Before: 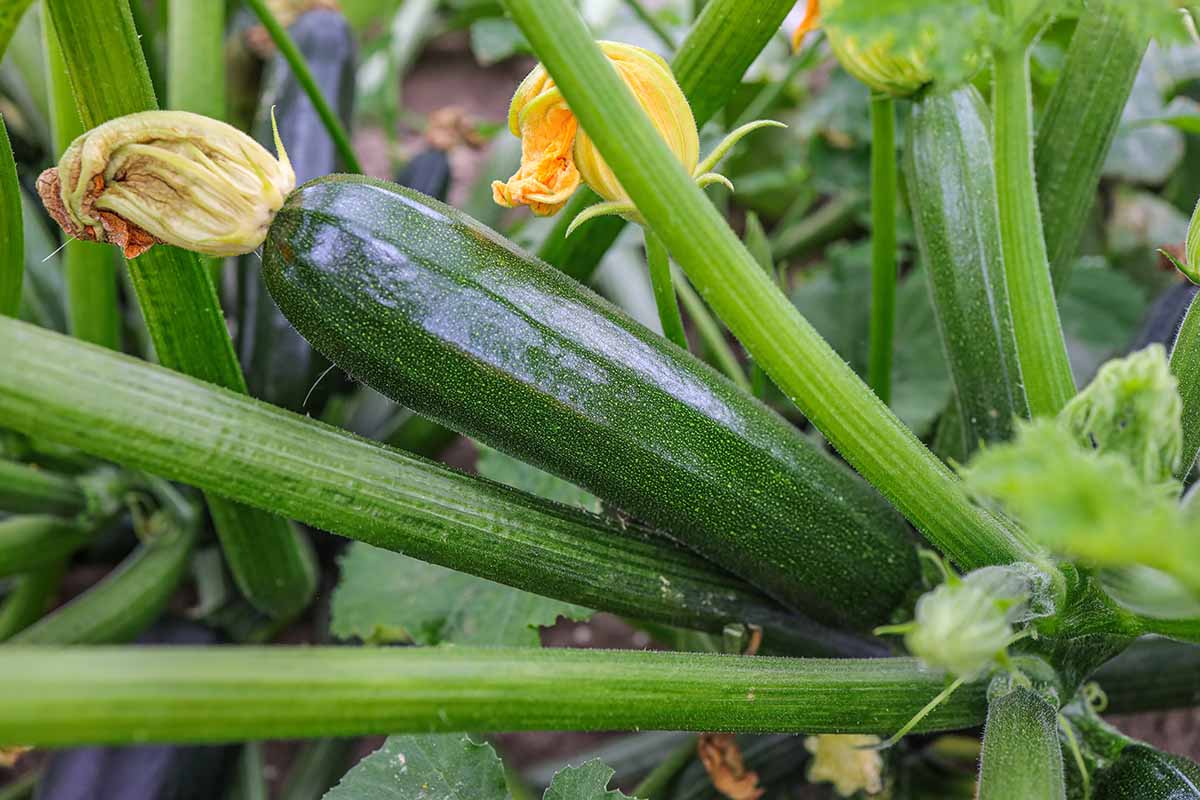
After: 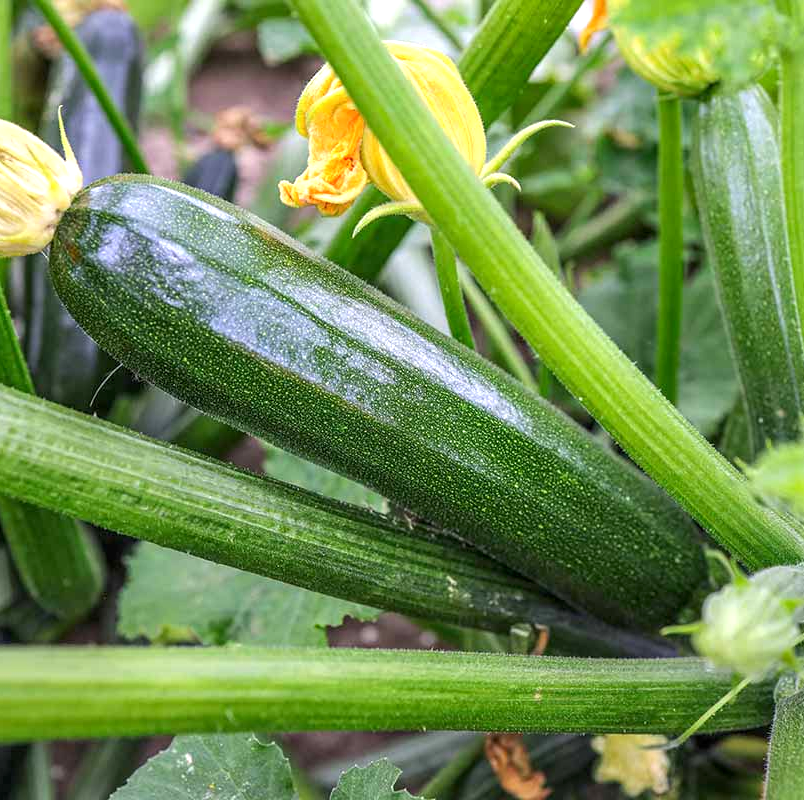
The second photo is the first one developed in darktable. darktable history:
exposure: black level correction 0.001, exposure 0.498 EV, compensate highlight preservation false
crop and rotate: left 17.767%, right 15.23%
local contrast: highlights 106%, shadows 100%, detail 119%, midtone range 0.2
